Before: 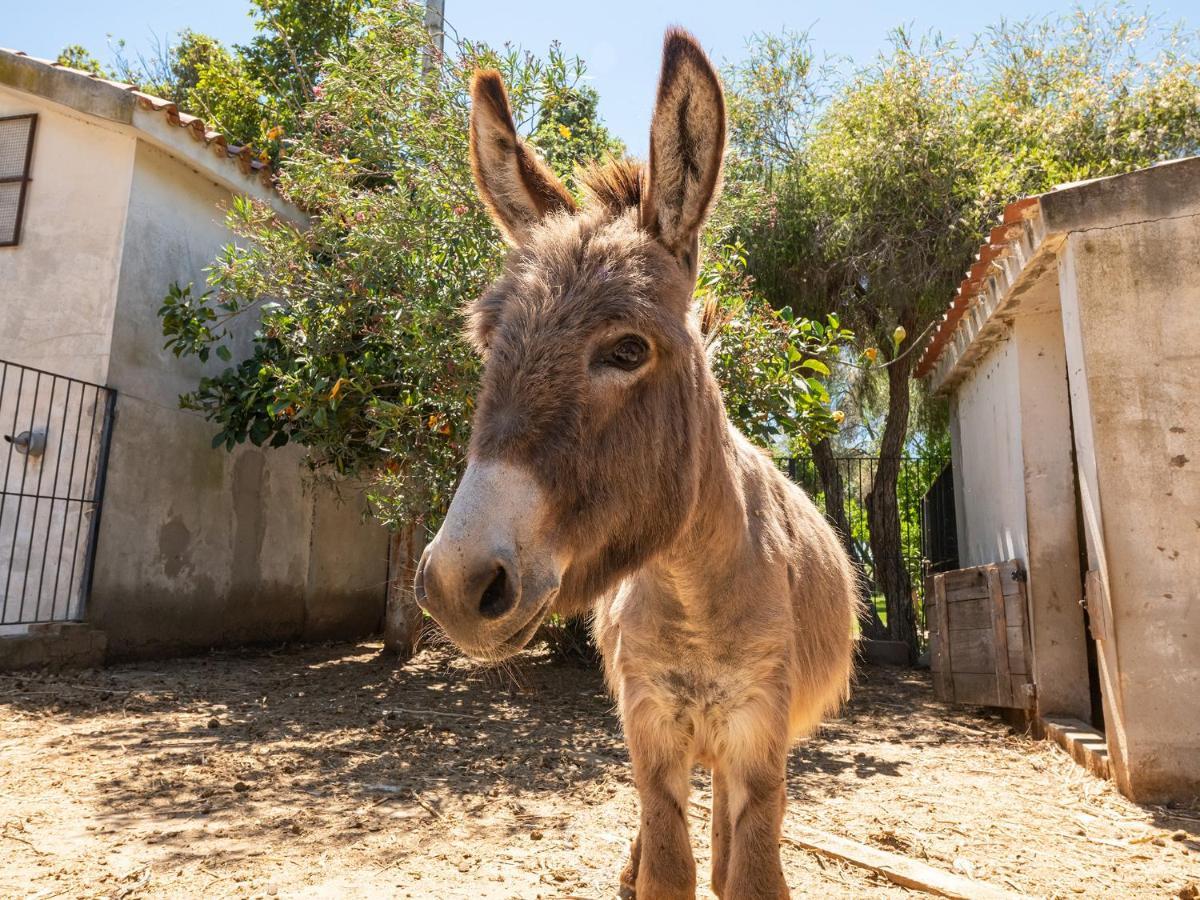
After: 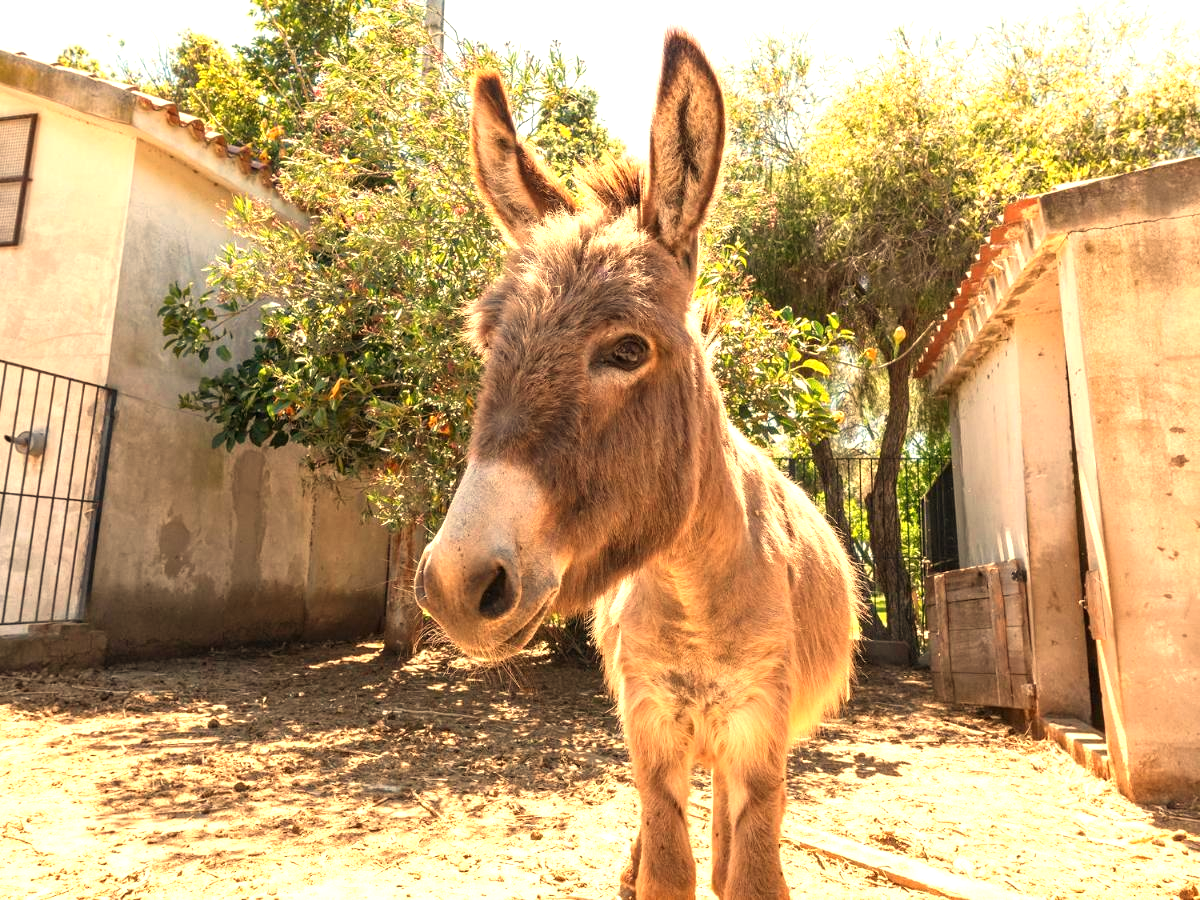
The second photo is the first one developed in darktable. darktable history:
exposure: black level correction 0, exposure 0.877 EV, compensate exposure bias true, compensate highlight preservation false
white balance: red 1.138, green 0.996, blue 0.812
